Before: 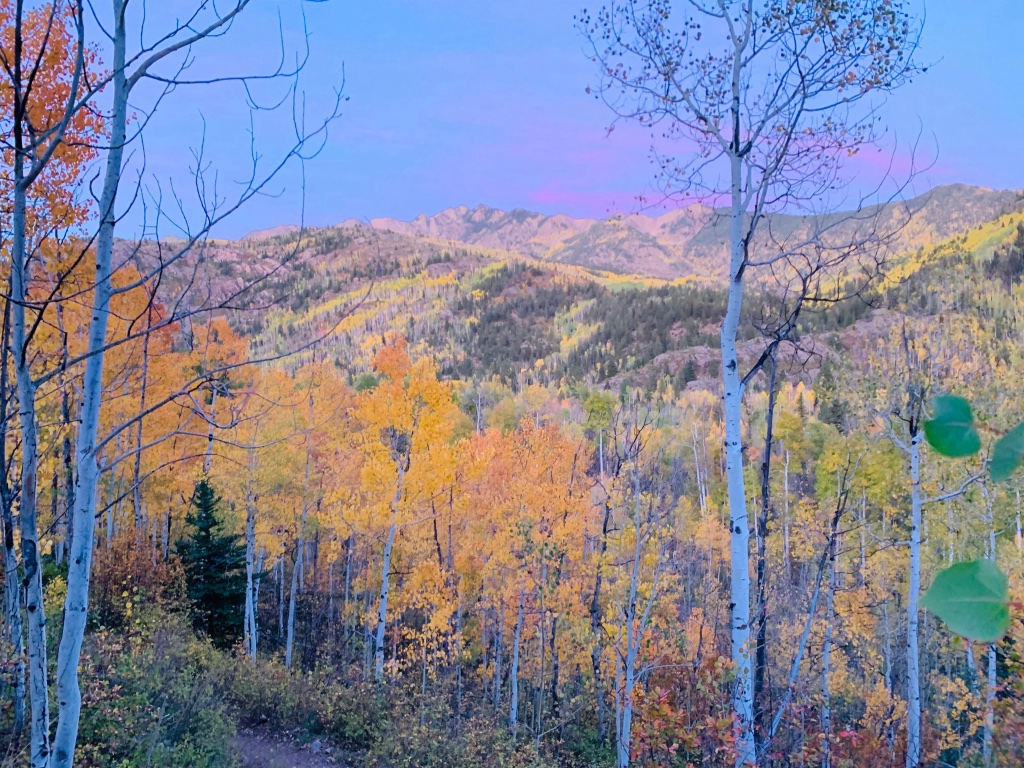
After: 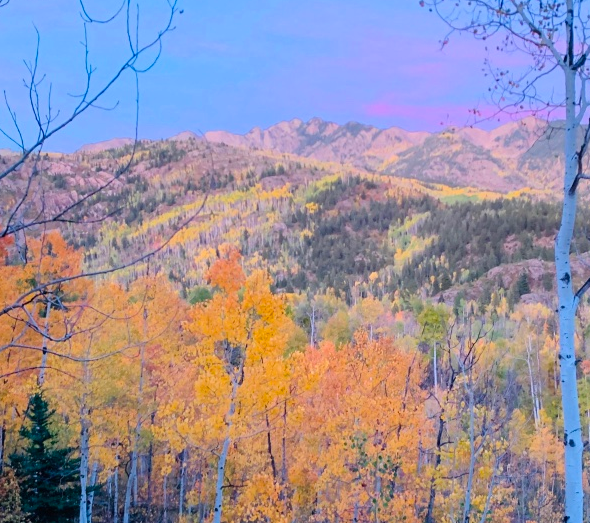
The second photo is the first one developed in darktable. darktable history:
crop: left 16.239%, top 11.448%, right 26.068%, bottom 20.389%
